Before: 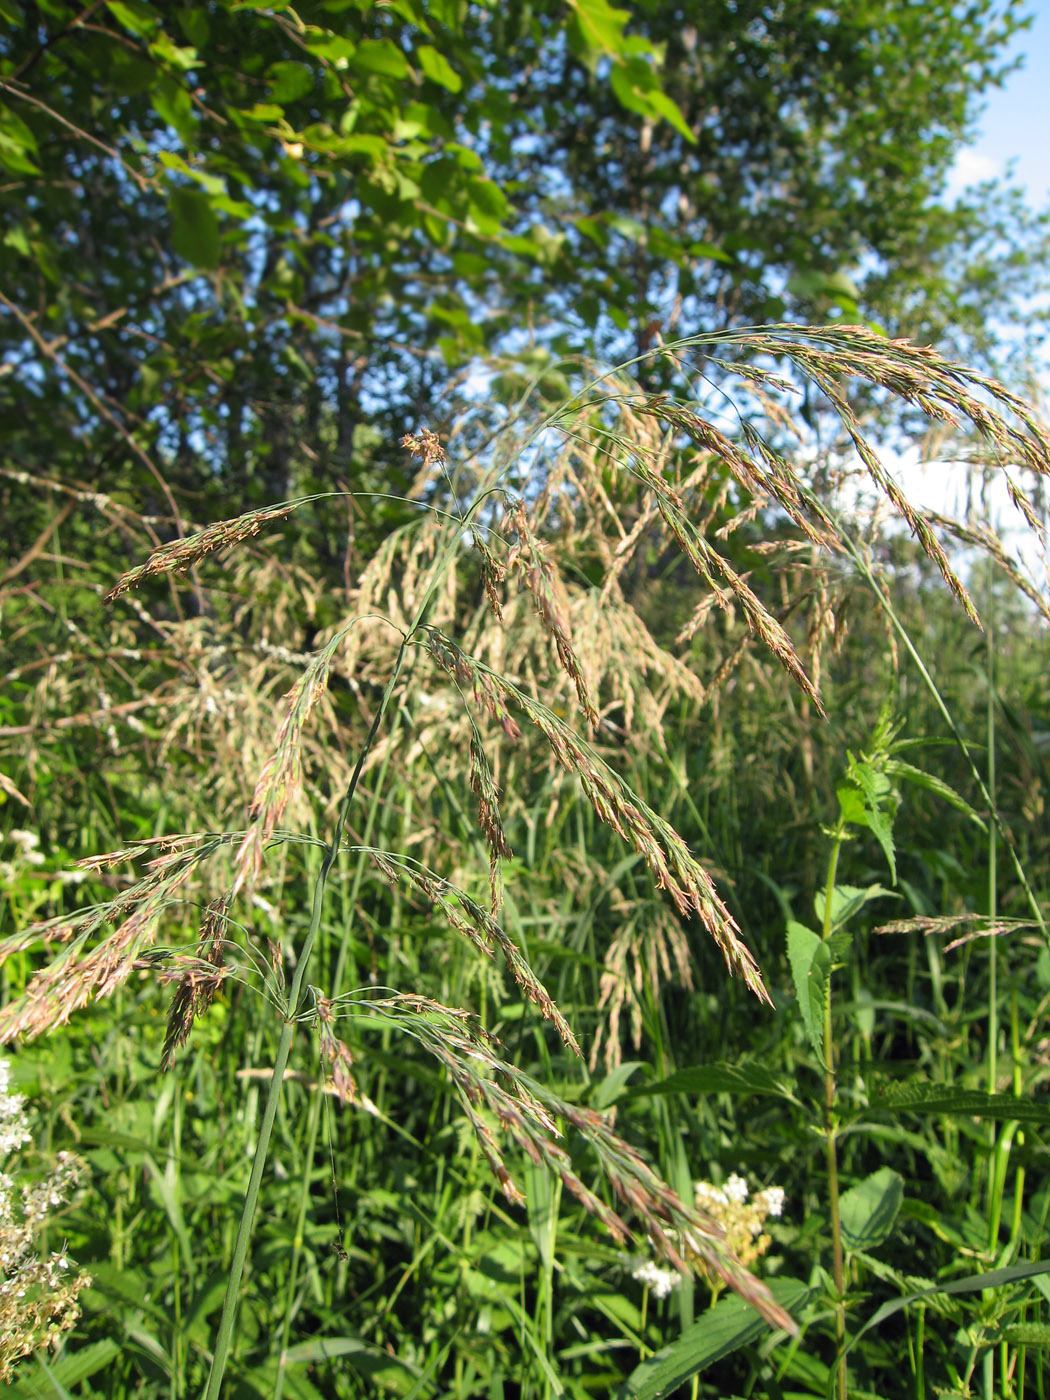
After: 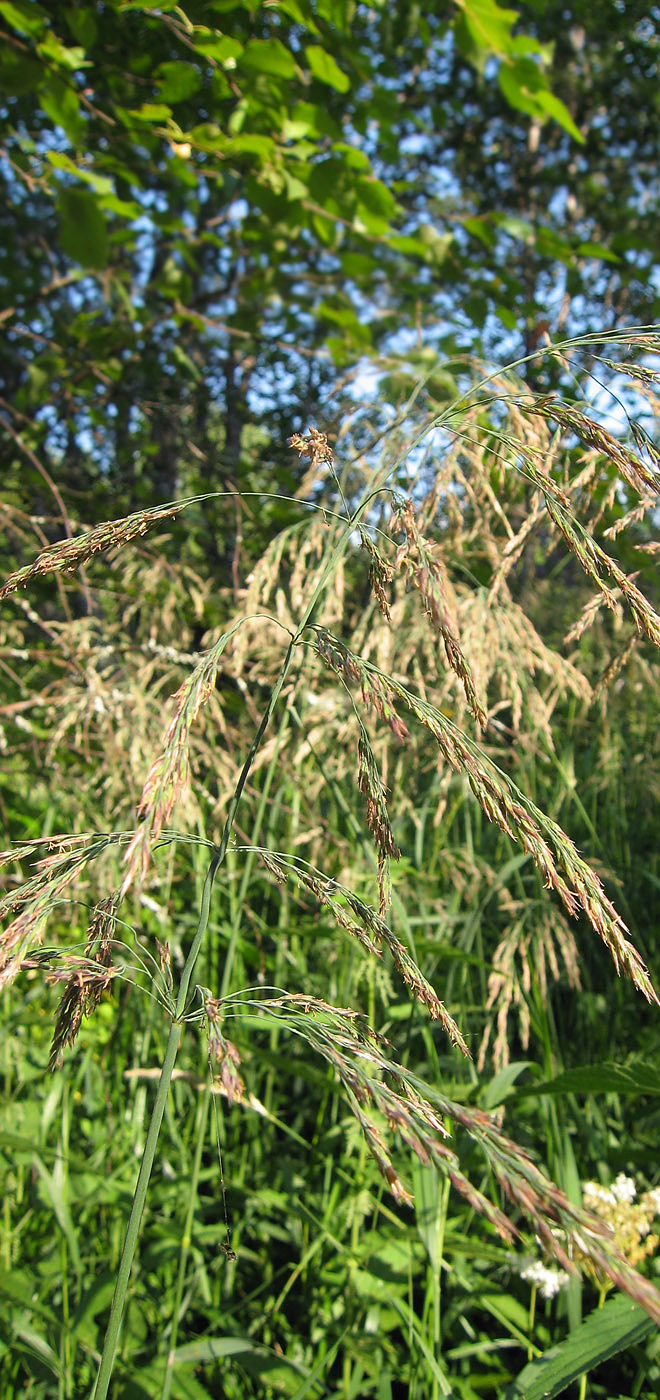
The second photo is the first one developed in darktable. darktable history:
sharpen: radius 1.014
crop: left 10.749%, right 26.292%
